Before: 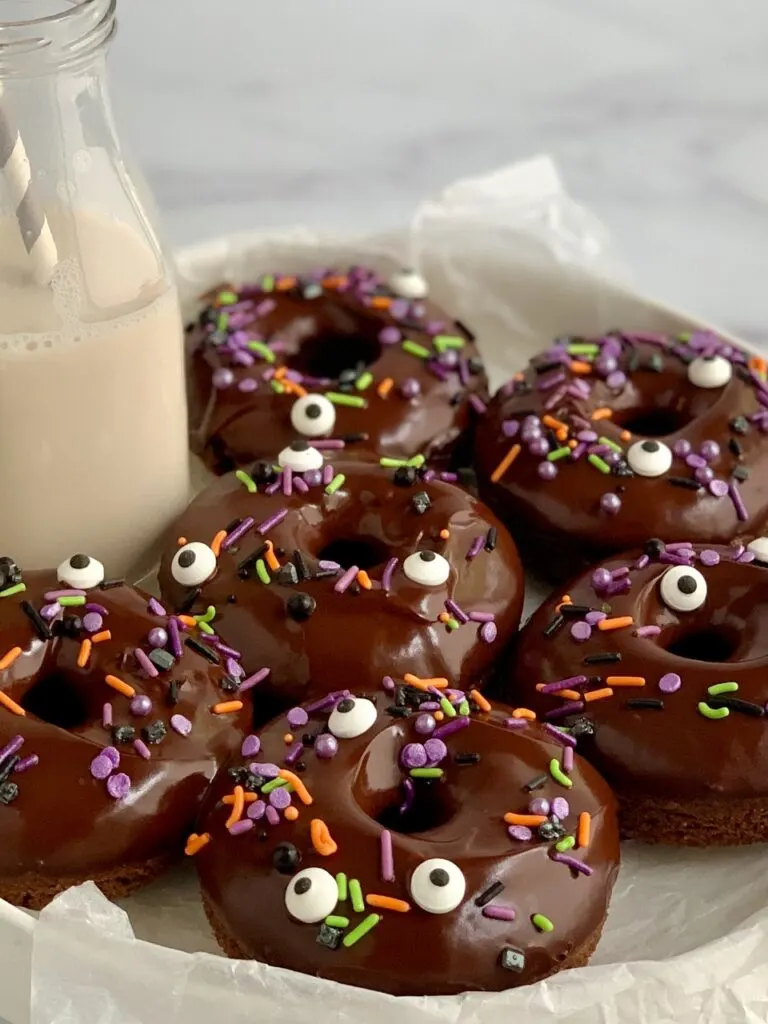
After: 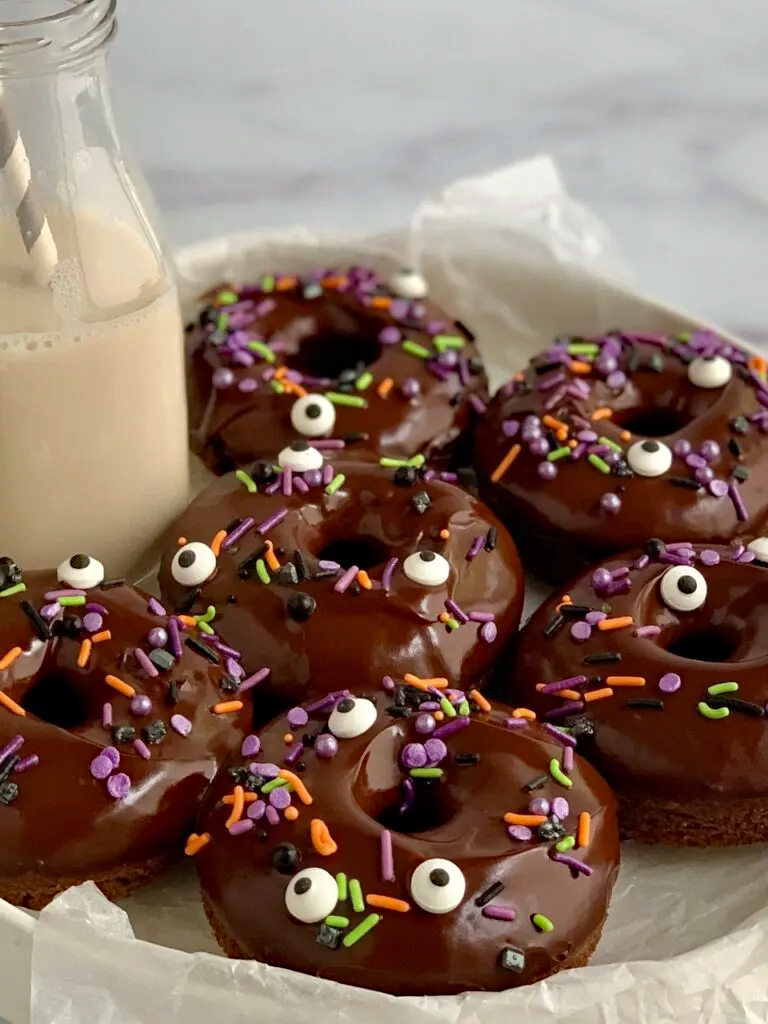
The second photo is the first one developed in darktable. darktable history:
haze removal: strength 0.296, distance 0.255, adaptive false
